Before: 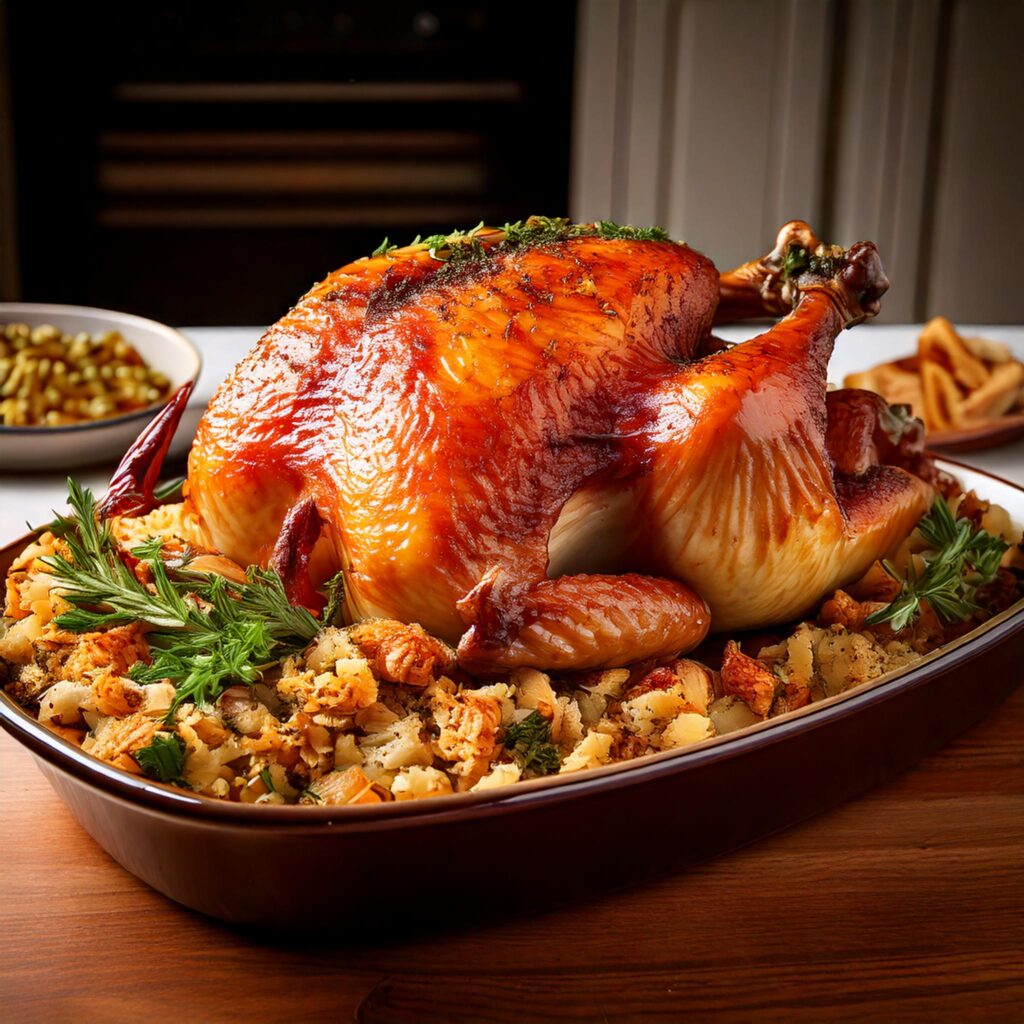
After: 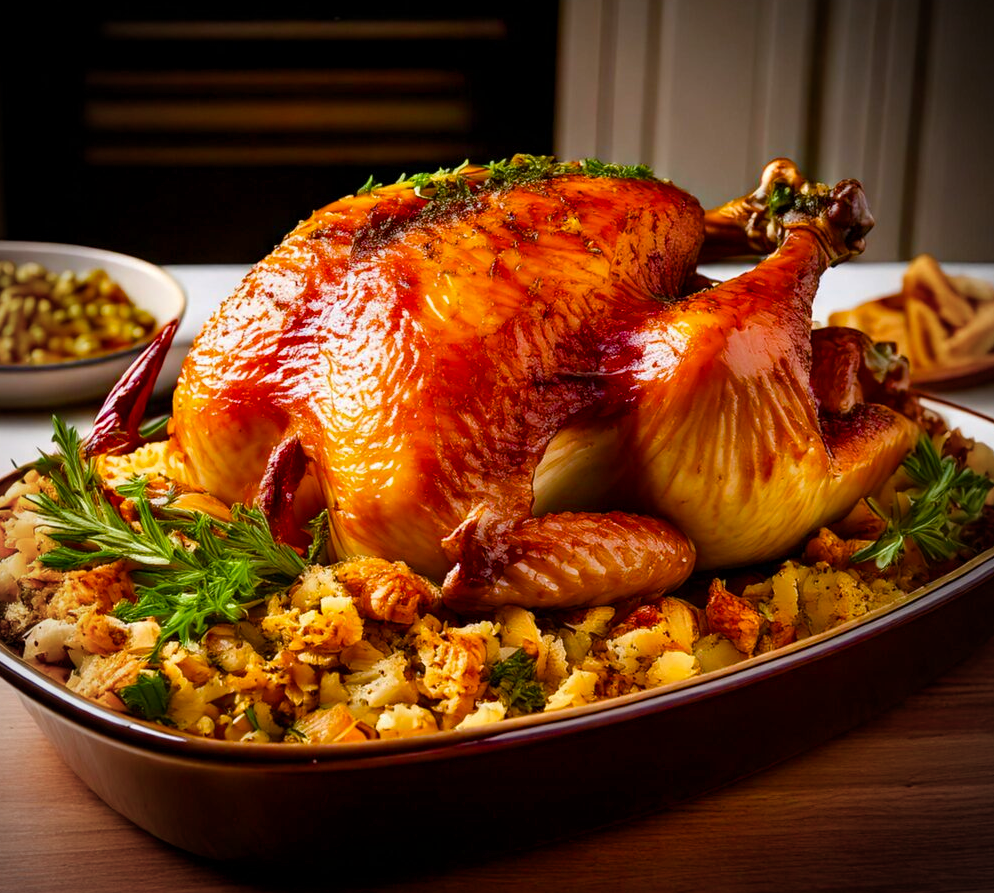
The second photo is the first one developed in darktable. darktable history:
crop: left 1.507%, top 6.147%, right 1.379%, bottom 6.637%
color balance rgb: perceptual saturation grading › global saturation 20%, perceptual saturation grading › highlights 2.68%, perceptual saturation grading › shadows 50%
vignetting: on, module defaults
